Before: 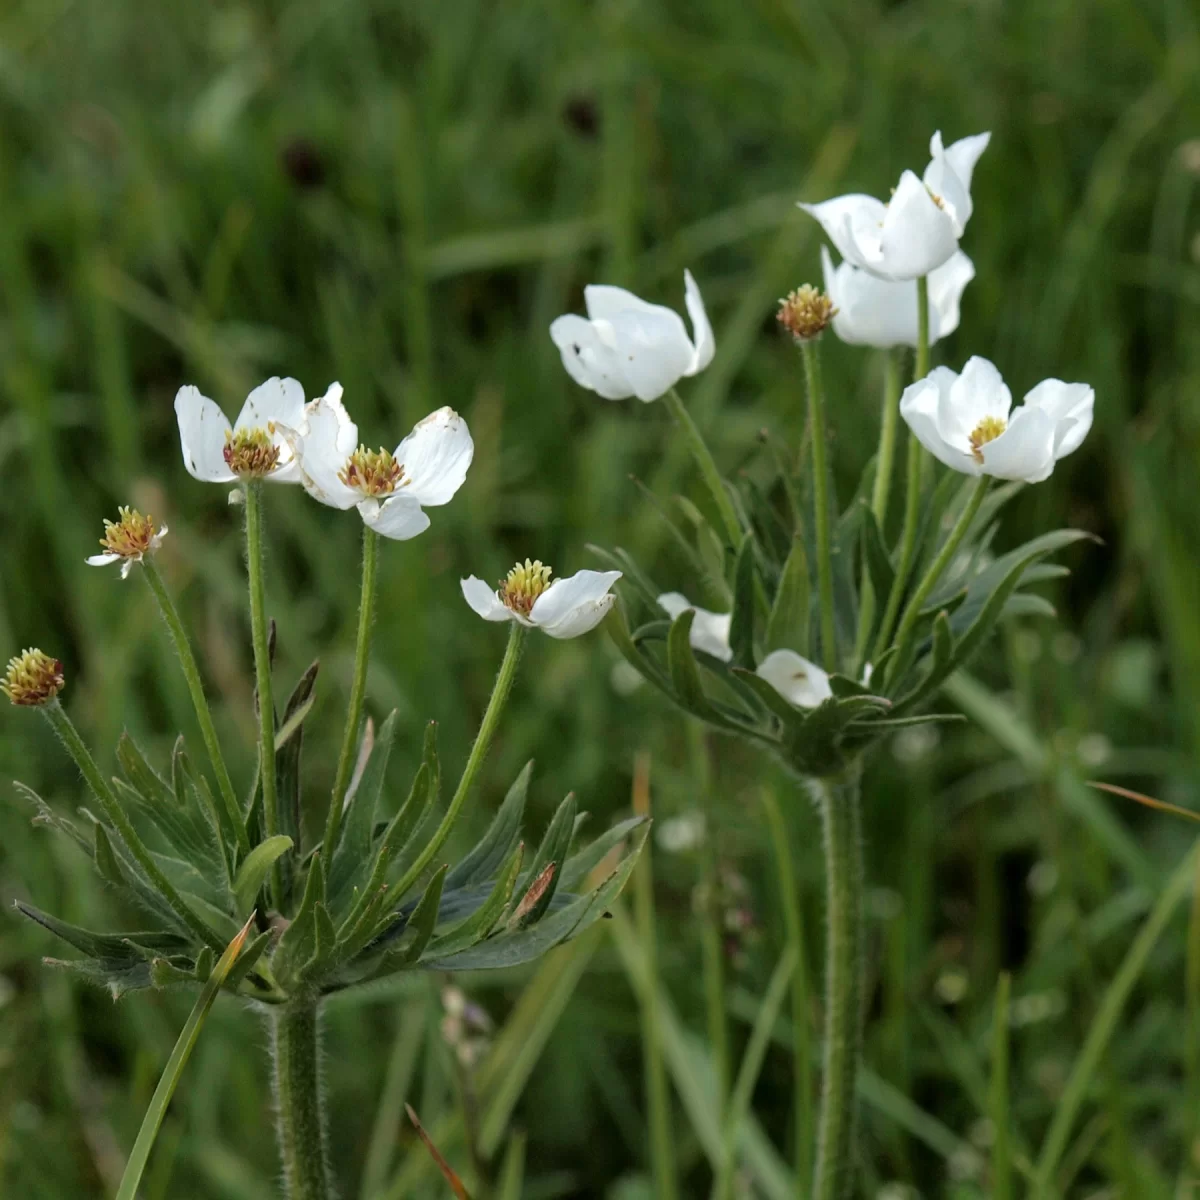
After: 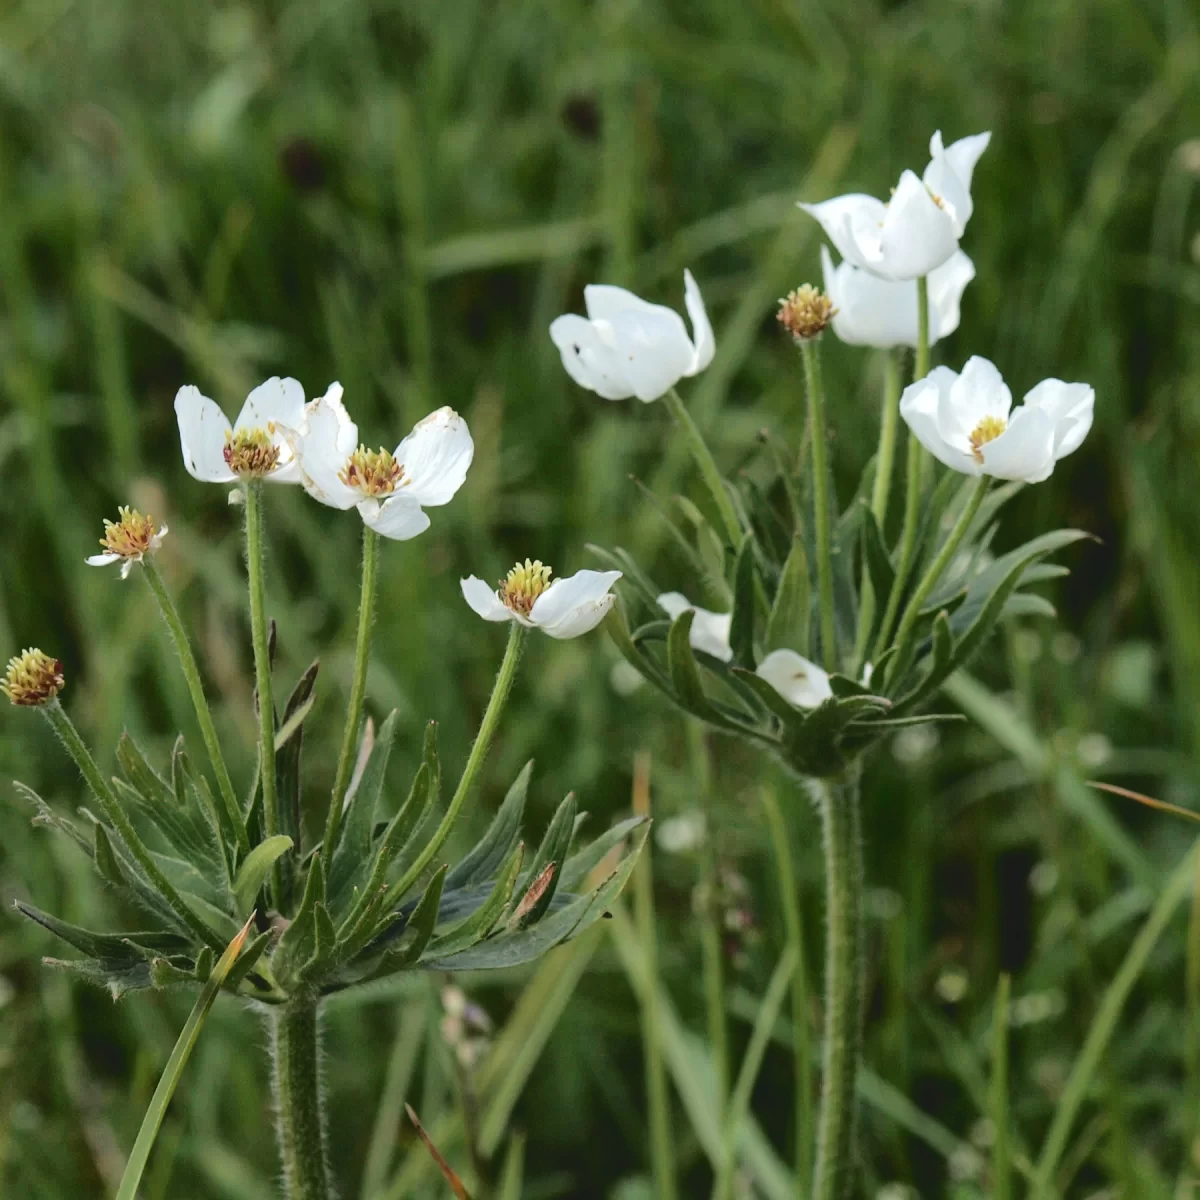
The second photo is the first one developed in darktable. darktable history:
tone curve: curves: ch0 [(0, 0) (0.003, 0.09) (0.011, 0.095) (0.025, 0.097) (0.044, 0.108) (0.069, 0.117) (0.1, 0.129) (0.136, 0.151) (0.177, 0.185) (0.224, 0.229) (0.277, 0.299) (0.335, 0.379) (0.399, 0.469) (0.468, 0.55) (0.543, 0.629) (0.623, 0.702) (0.709, 0.775) (0.801, 0.85) (0.898, 0.91) (1, 1)], color space Lab, independent channels, preserve colors none
